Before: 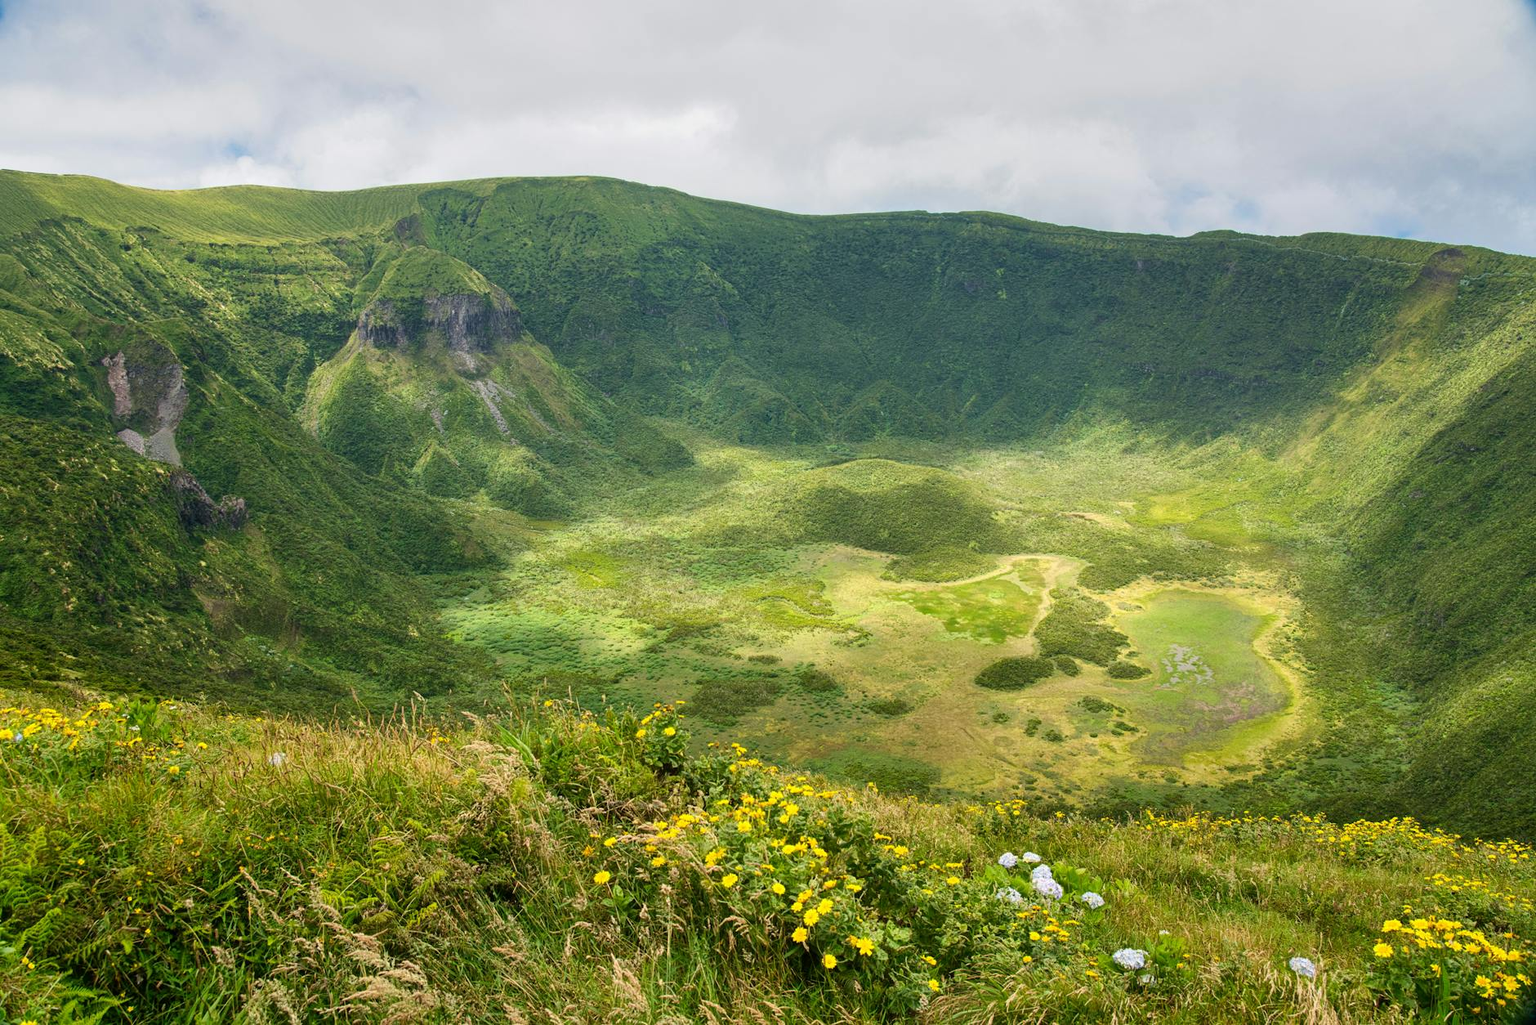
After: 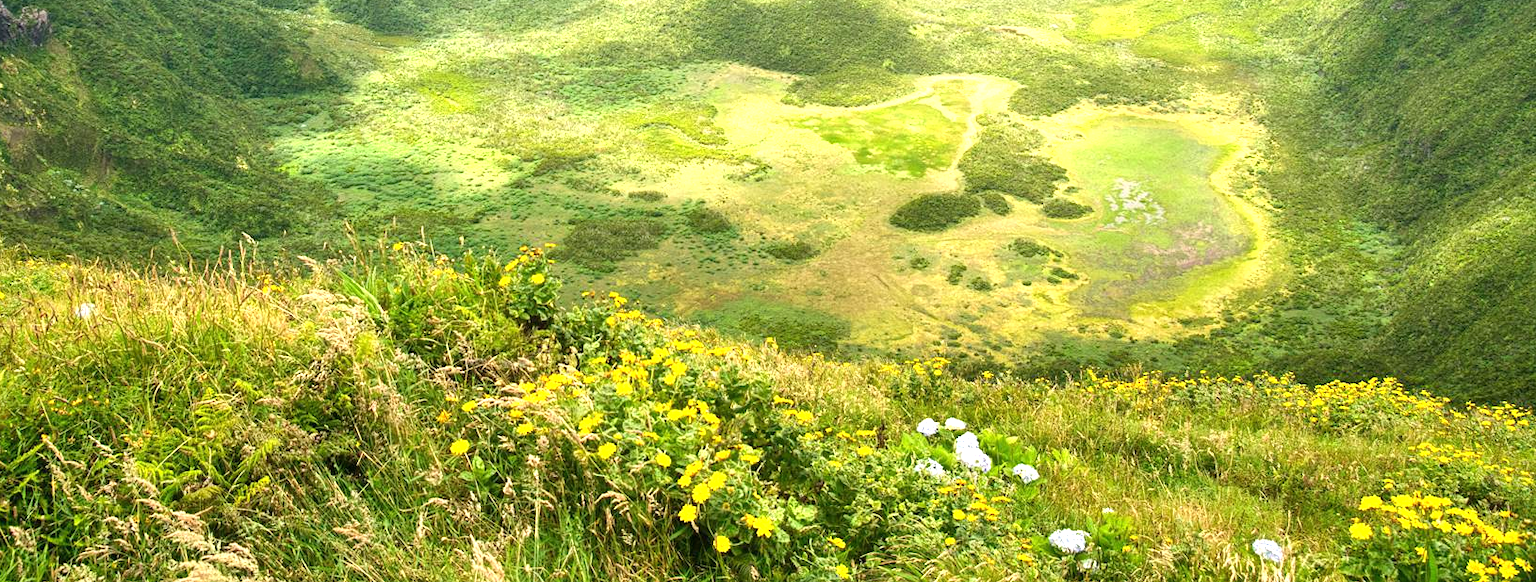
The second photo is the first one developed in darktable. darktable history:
exposure: black level correction 0, exposure 0.893 EV, compensate exposure bias true, compensate highlight preservation false
crop and rotate: left 13.254%, top 47.823%, bottom 2.865%
